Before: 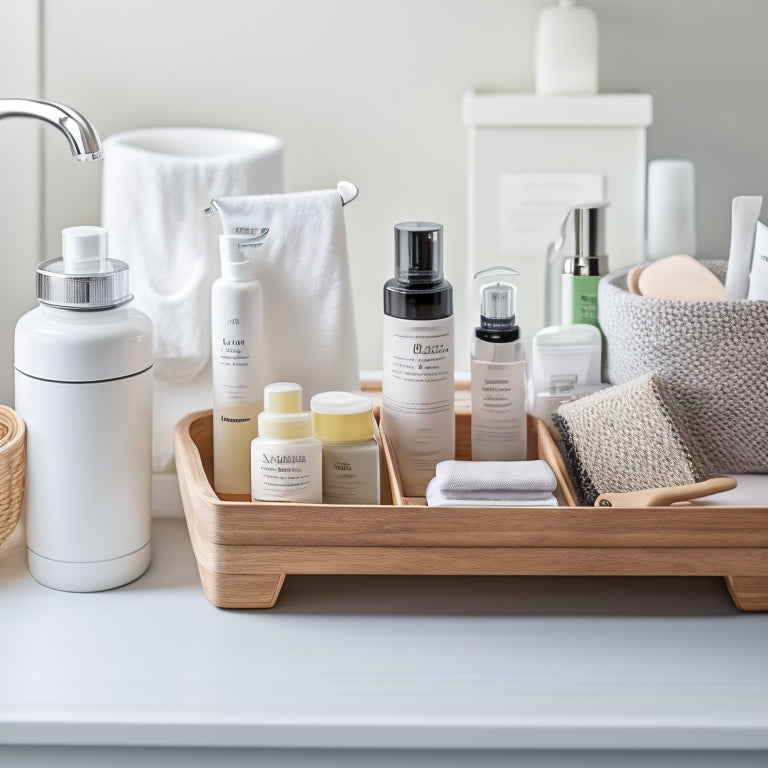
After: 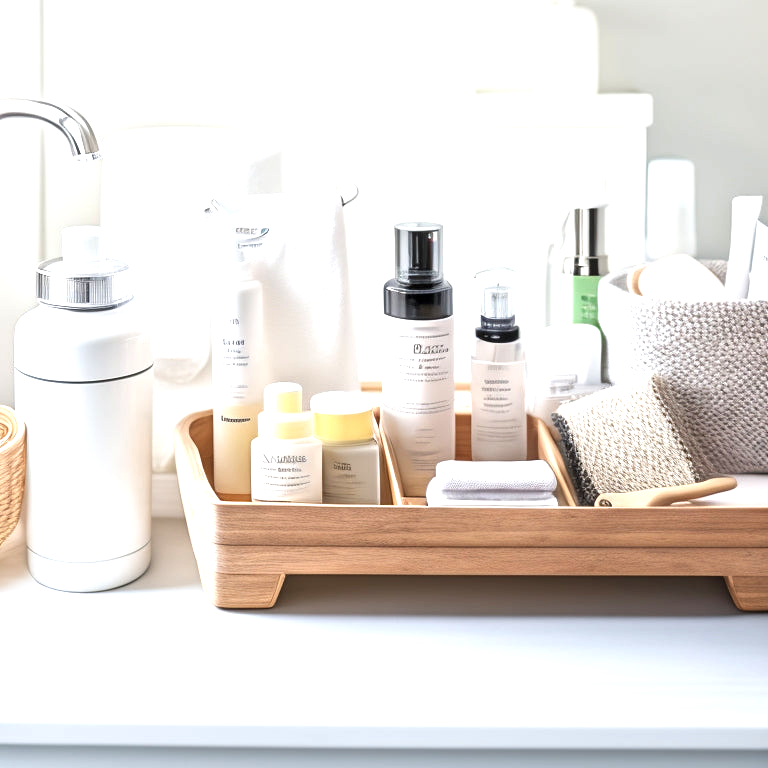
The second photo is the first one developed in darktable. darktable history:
exposure: black level correction 0, exposure 0.936 EV, compensate highlight preservation false
